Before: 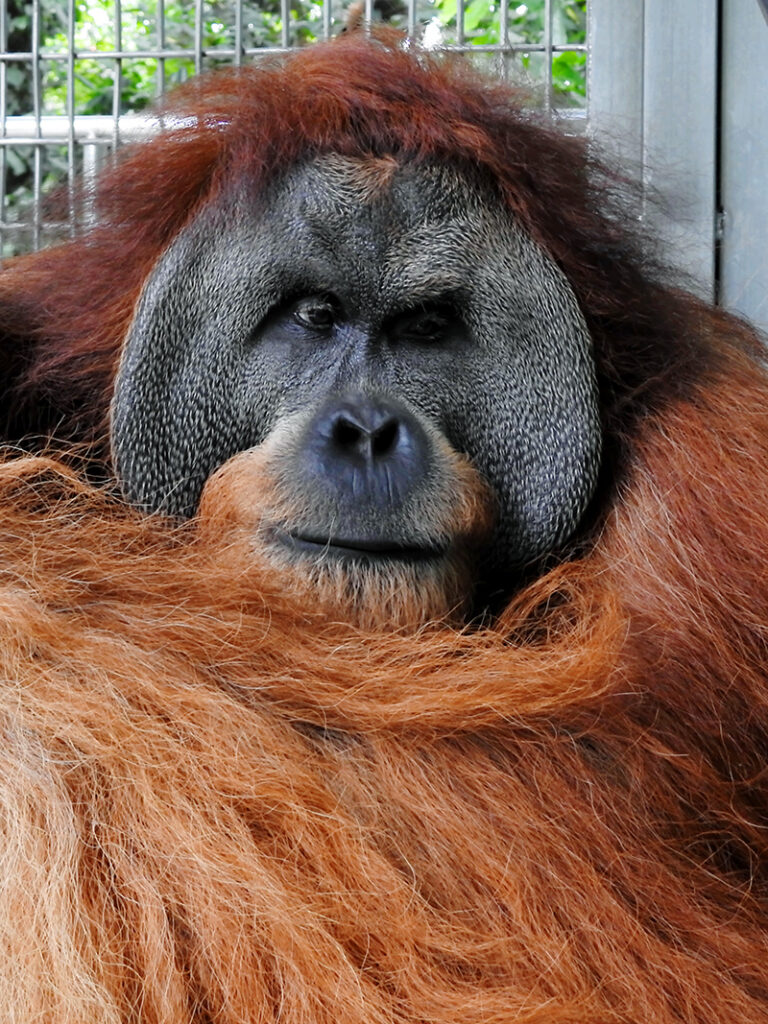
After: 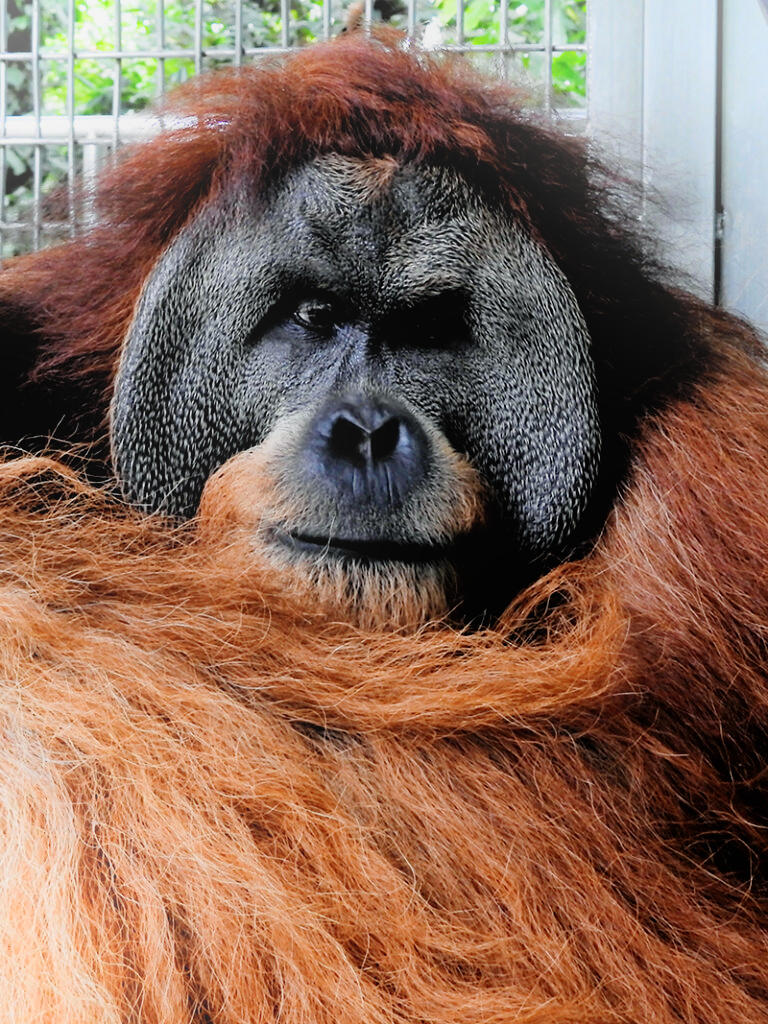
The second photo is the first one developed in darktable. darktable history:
bloom: threshold 82.5%, strength 16.25%
filmic rgb: black relative exposure -5 EV, white relative exposure 3.5 EV, hardness 3.19, contrast 1.3, highlights saturation mix -50%
levels: levels [0, 0.478, 1]
